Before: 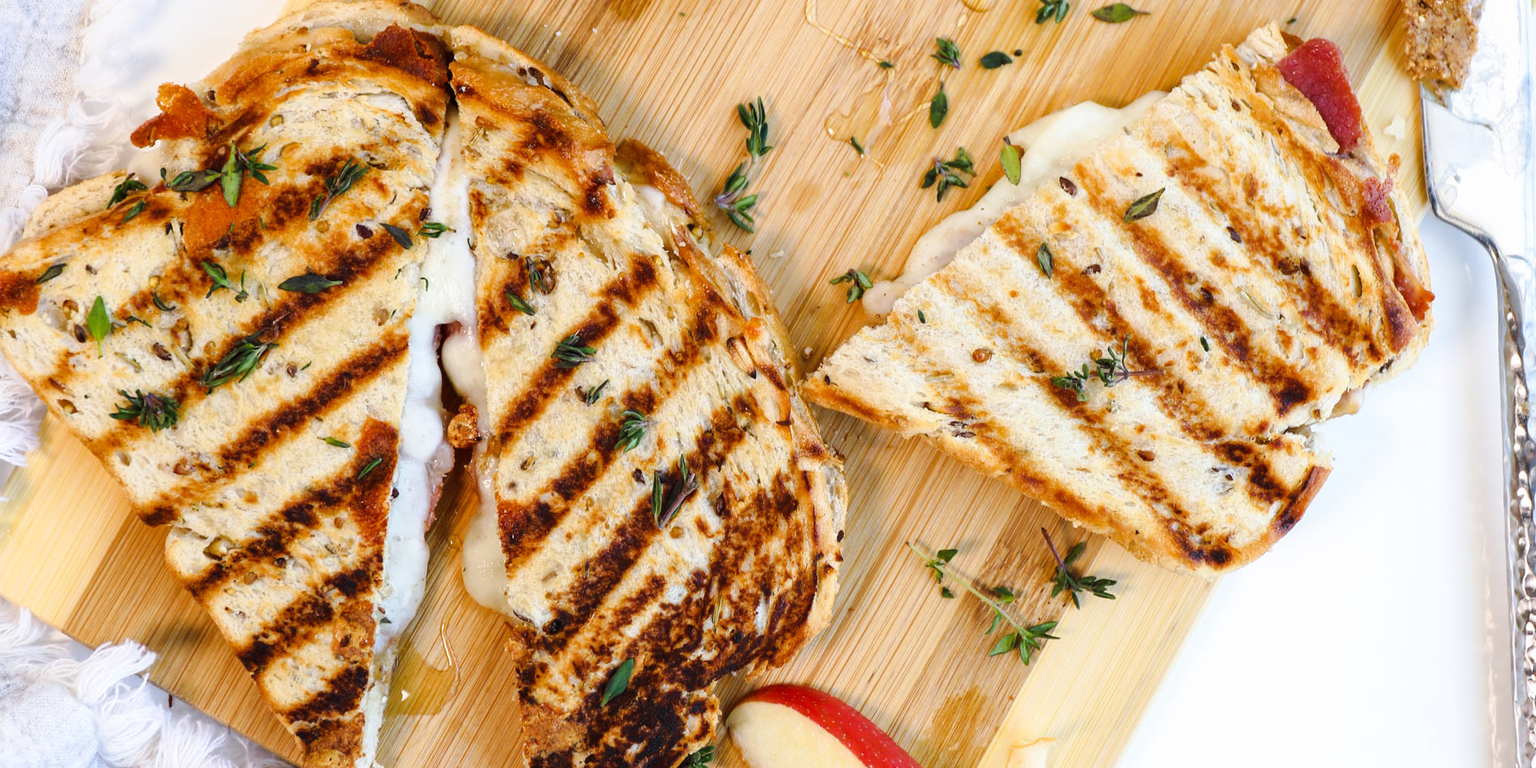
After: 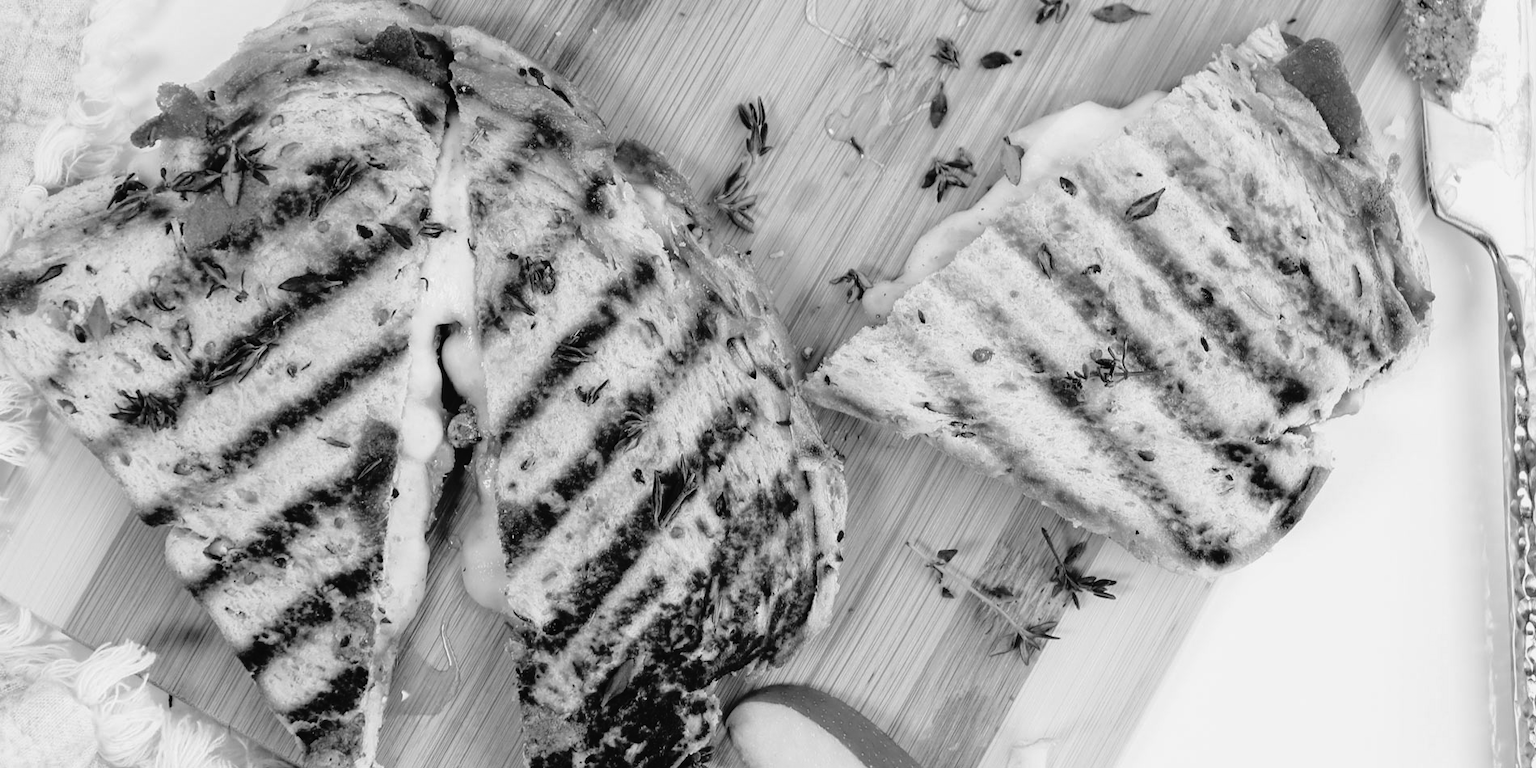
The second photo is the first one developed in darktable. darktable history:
tone curve: curves: ch0 [(0, 0.013) (0.181, 0.074) (0.337, 0.304) (0.498, 0.485) (0.78, 0.742) (0.993, 0.954)]; ch1 [(0, 0) (0.294, 0.184) (0.359, 0.34) (0.362, 0.35) (0.43, 0.41) (0.469, 0.463) (0.495, 0.502) (0.54, 0.563) (0.612, 0.641) (1, 1)]; ch2 [(0, 0) (0.44, 0.437) (0.495, 0.502) (0.524, 0.534) (0.557, 0.56) (0.634, 0.654) (0.728, 0.722) (1, 1)], color space Lab, independent channels, preserve colors none
monochrome: on, module defaults
